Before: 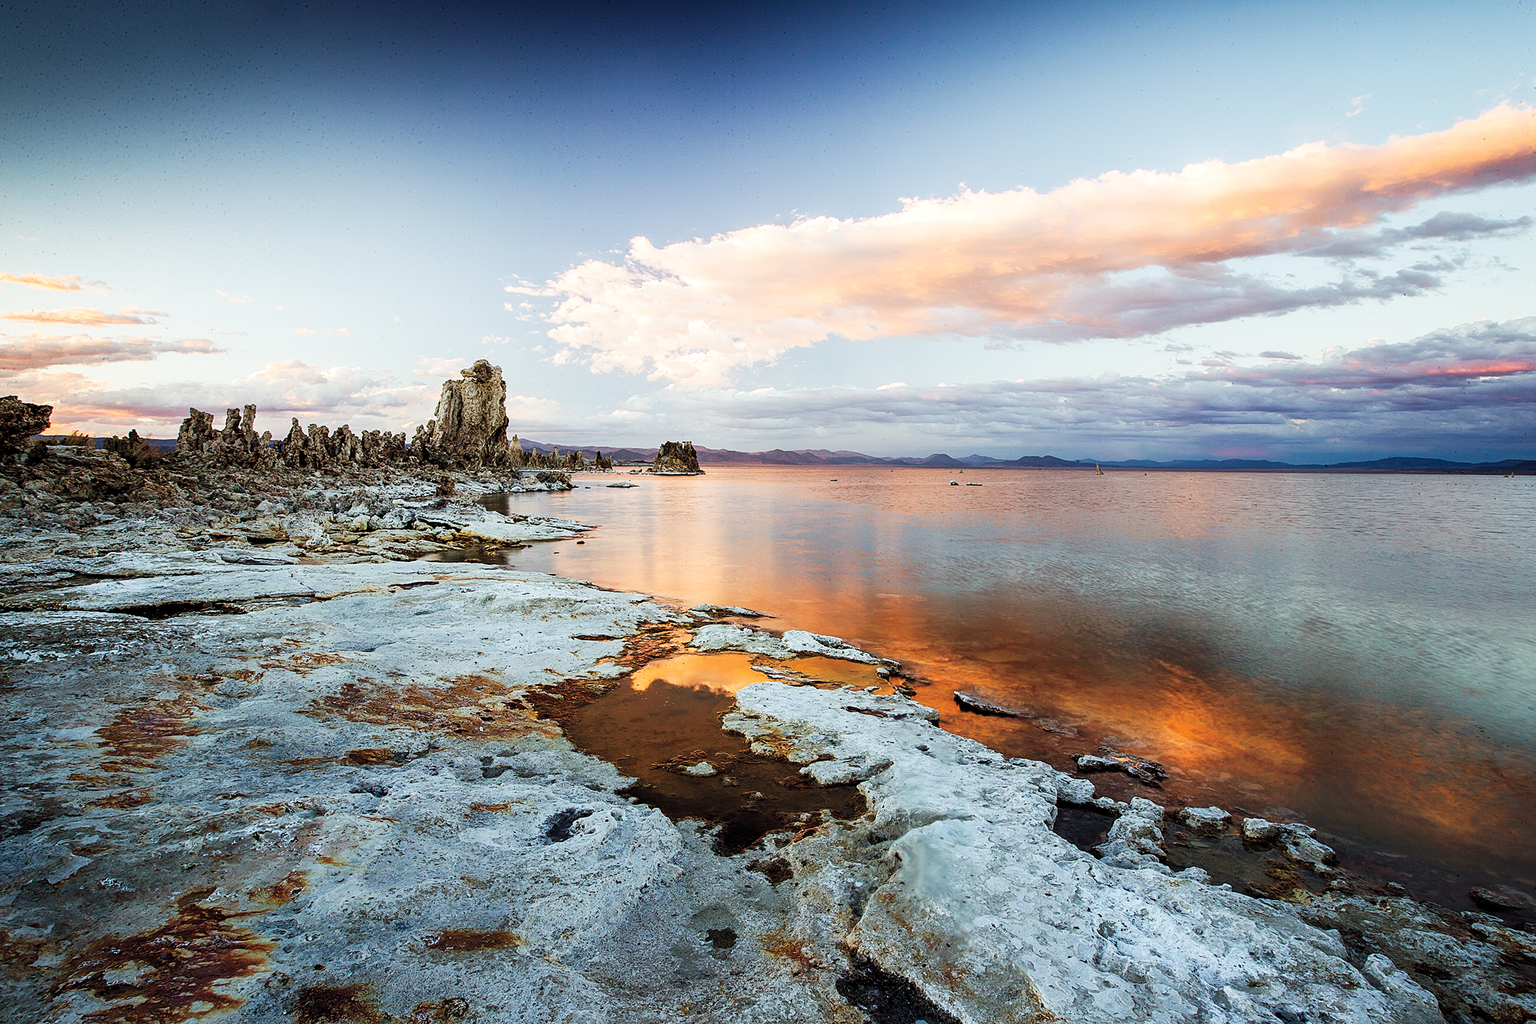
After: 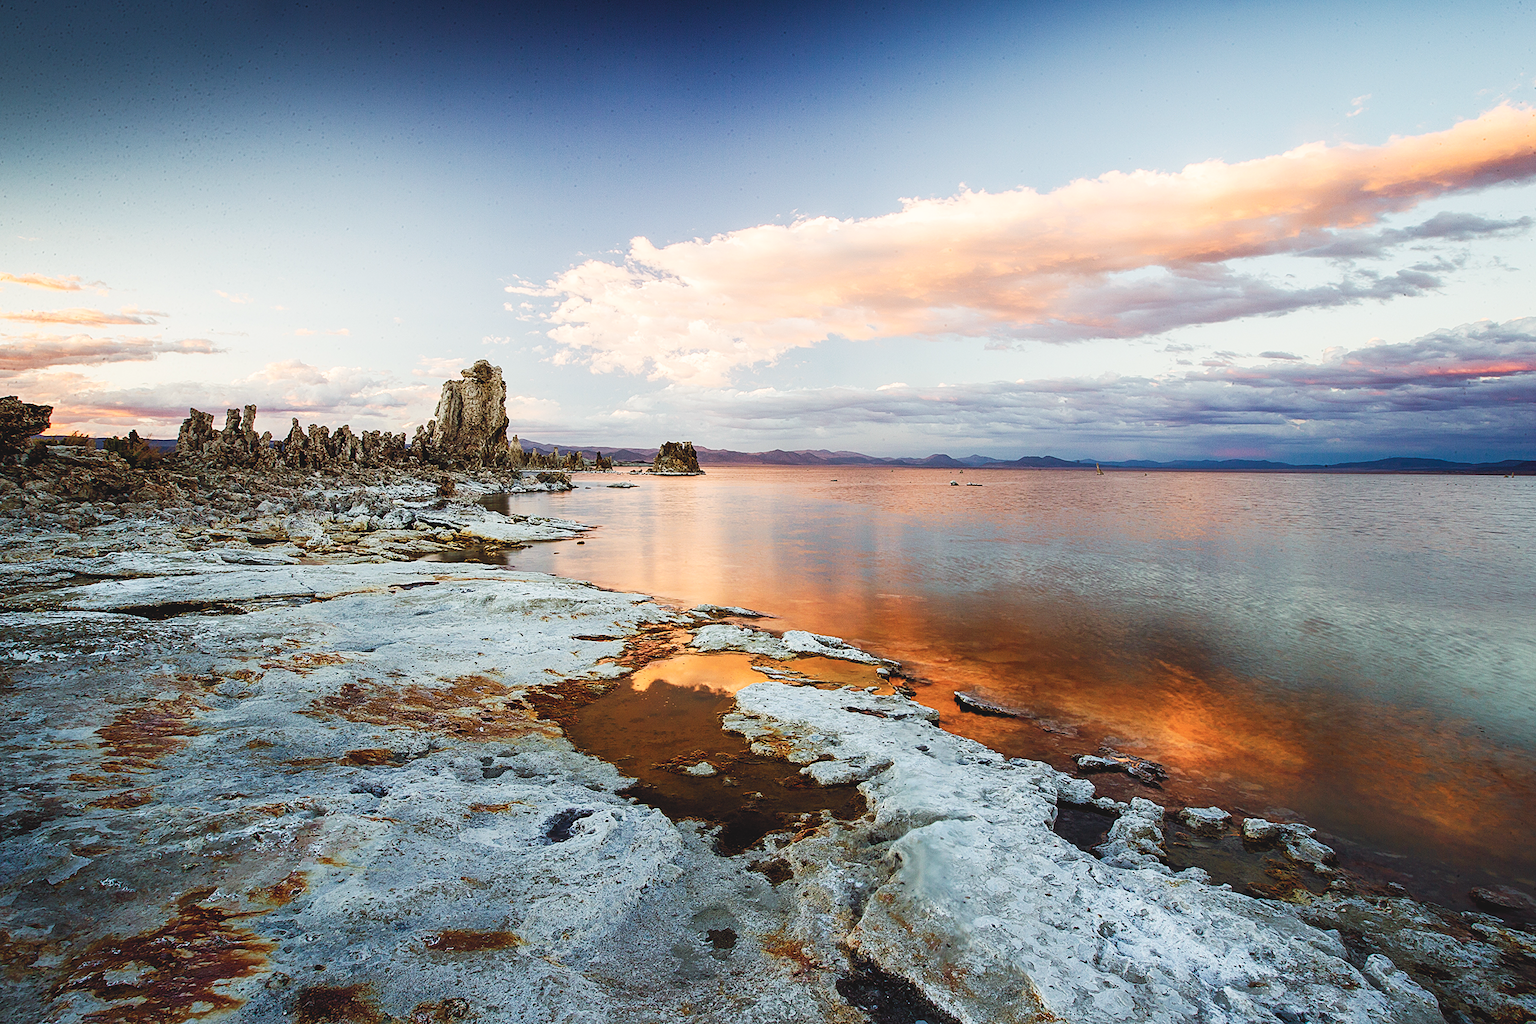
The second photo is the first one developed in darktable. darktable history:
contrast brightness saturation: contrast -0.11
color balance rgb: shadows lift › chroma 1%, shadows lift › hue 28.8°, power › hue 60°, highlights gain › chroma 1%, highlights gain › hue 60°, global offset › luminance 0.25%, perceptual saturation grading › highlights -20%, perceptual saturation grading › shadows 20%, perceptual brilliance grading › highlights 5%, perceptual brilliance grading › shadows -10%, global vibrance 19.67%
